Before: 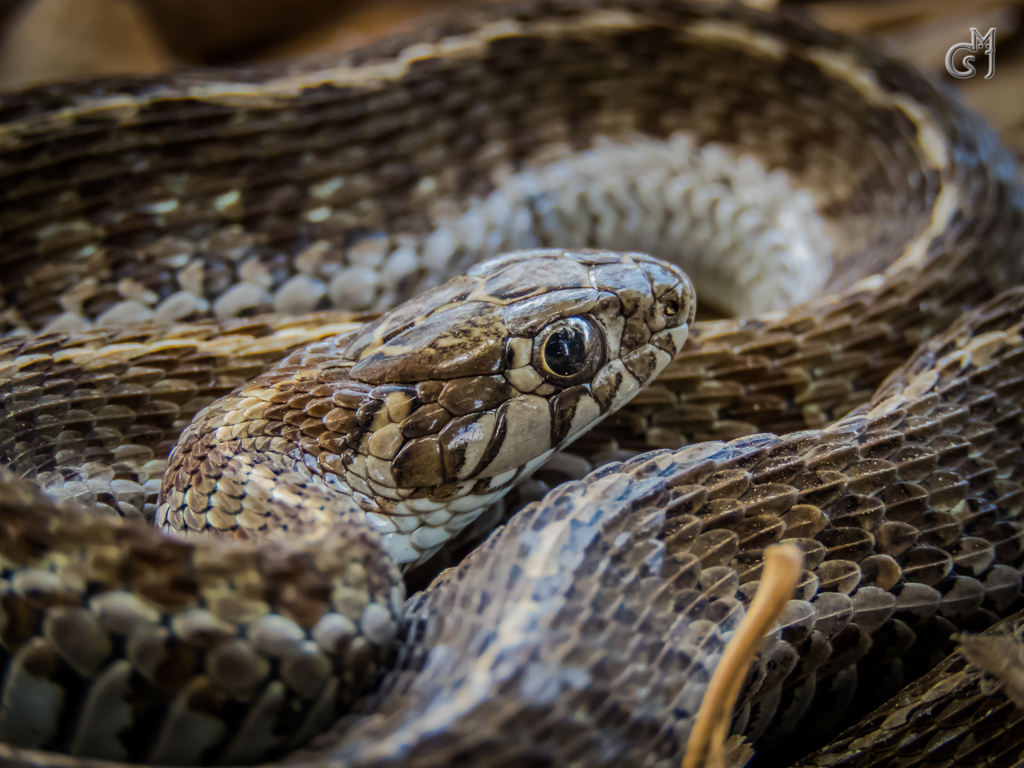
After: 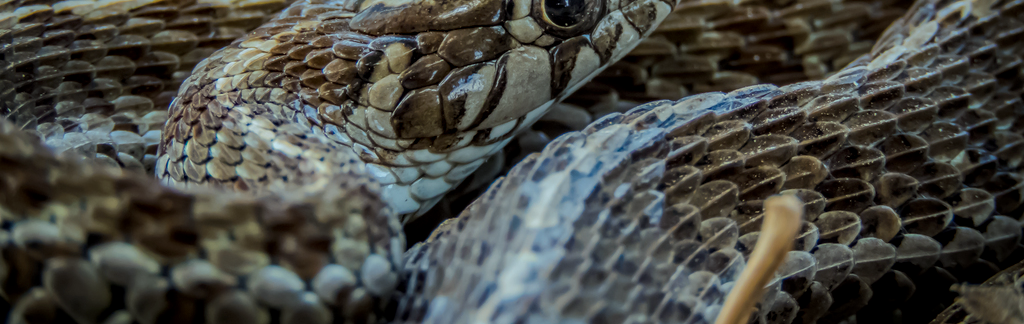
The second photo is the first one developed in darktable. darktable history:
color correction: highlights a* -10.1, highlights b* -9.87
contrast brightness saturation: contrast 0.008, saturation -0.062
exposure: exposure -0.358 EV, compensate highlight preservation false
local contrast: on, module defaults
crop: top 45.493%, bottom 12.198%
